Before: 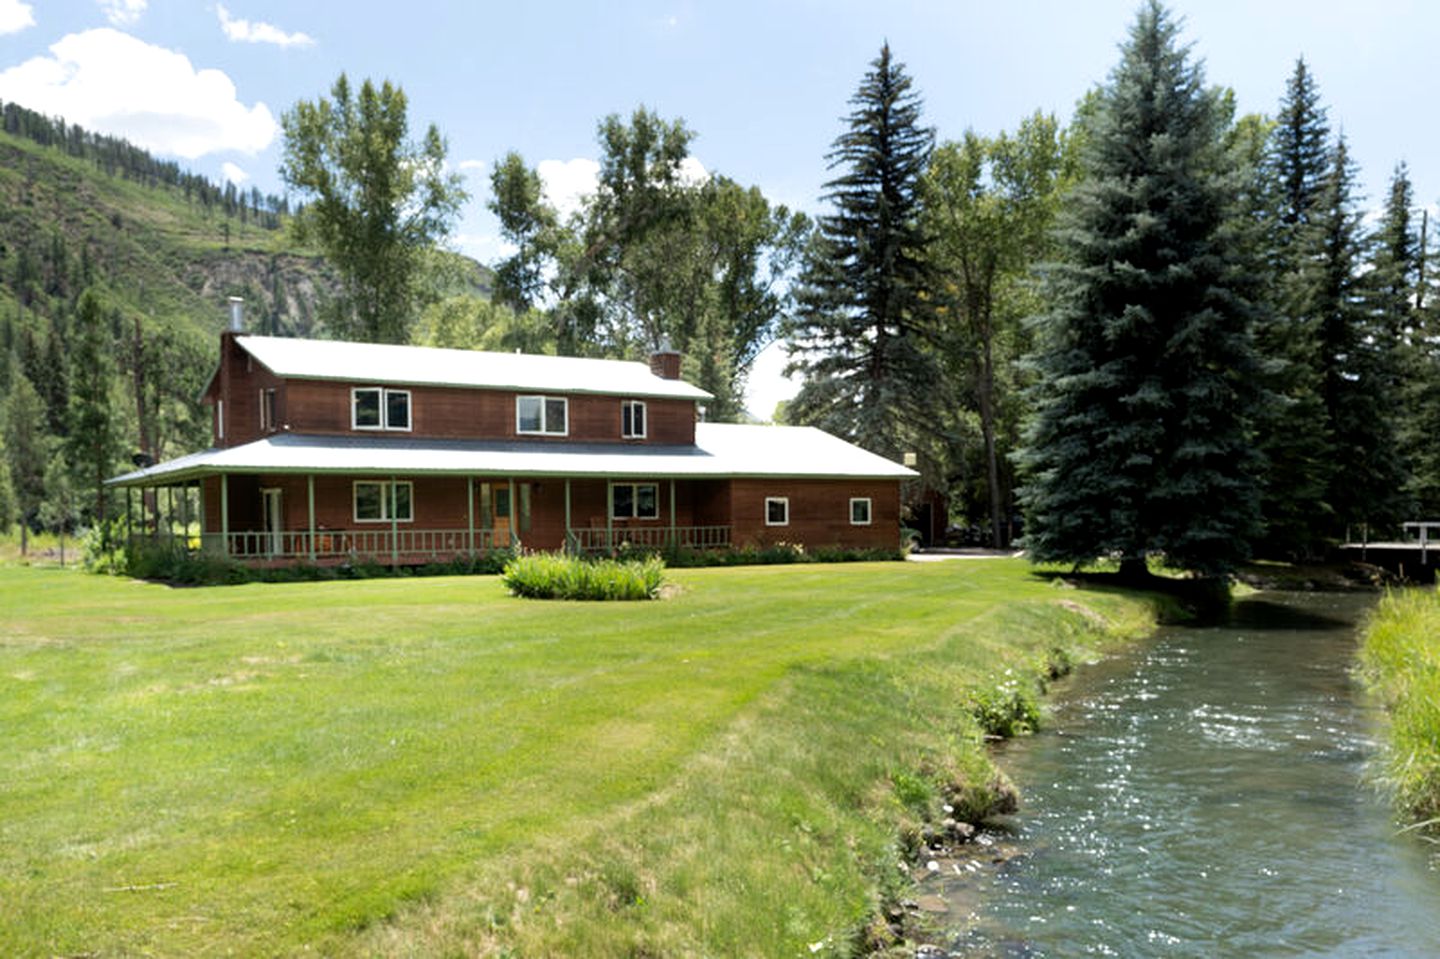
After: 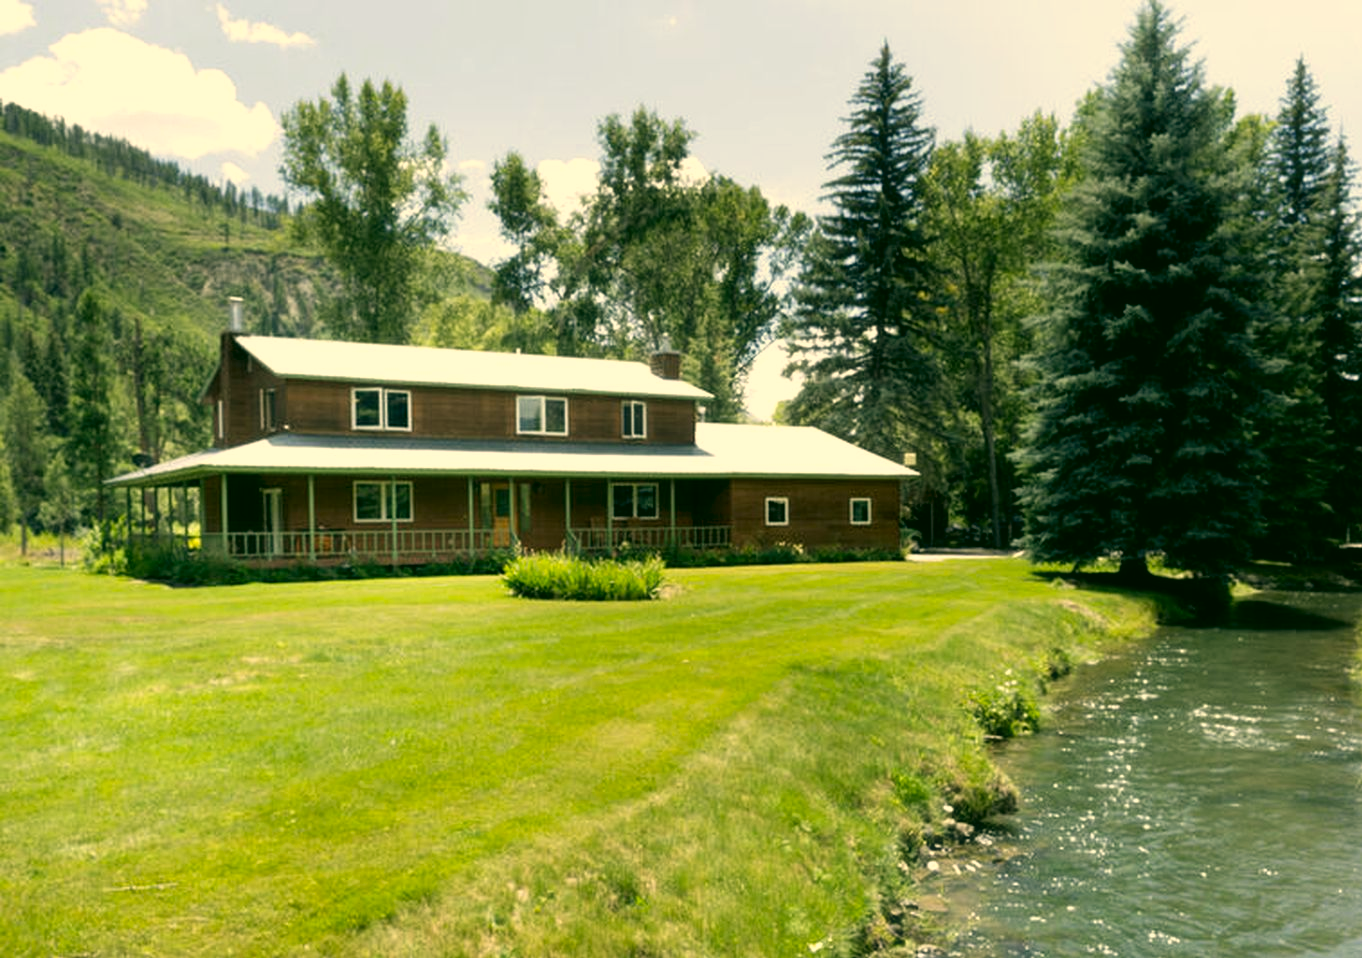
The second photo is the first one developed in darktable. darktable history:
crop and rotate: left 0%, right 5.355%
haze removal: strength -0.052, compatibility mode true, adaptive false
color correction: highlights a* 5.17, highlights b* 24.21, shadows a* -16.16, shadows b* 3.71
